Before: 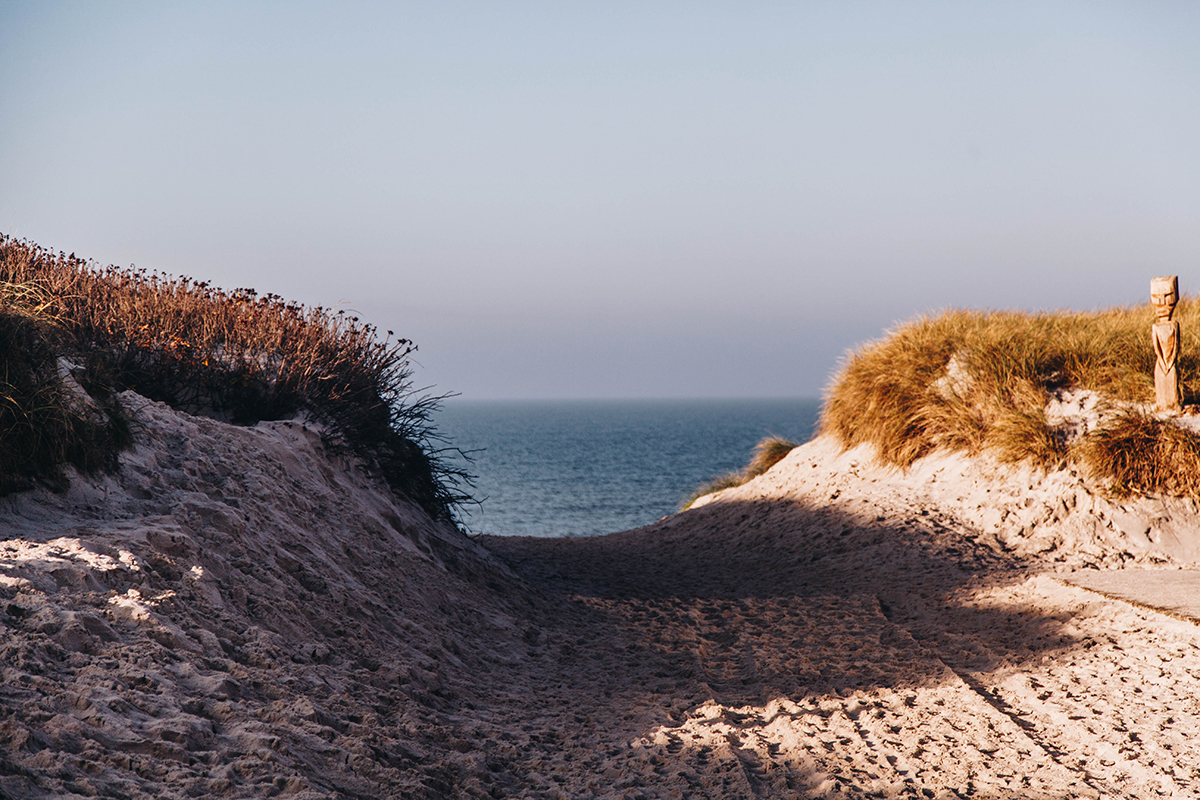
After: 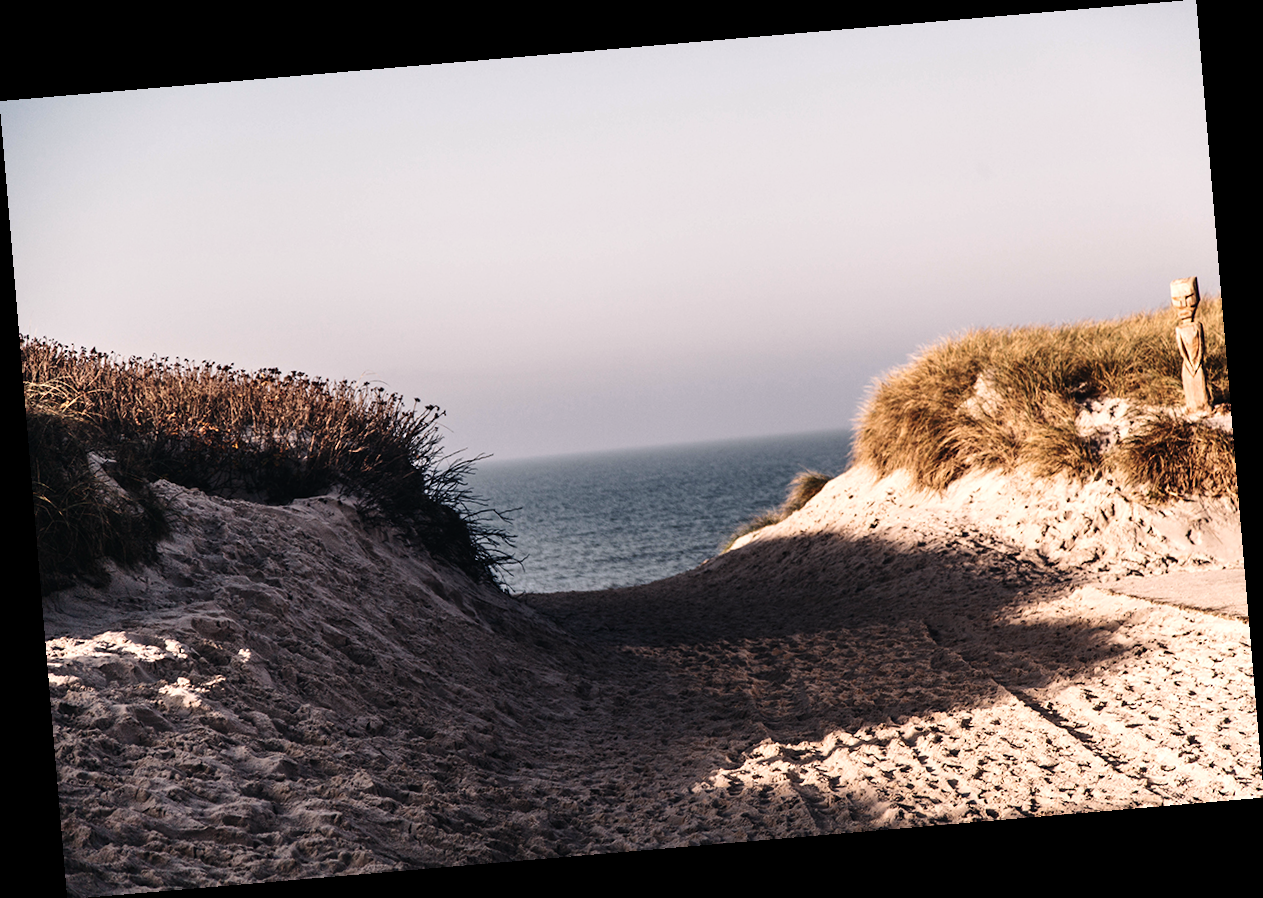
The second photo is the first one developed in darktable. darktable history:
rotate and perspective: rotation -4.86°, automatic cropping off
tone equalizer: -8 EV -0.417 EV, -7 EV -0.389 EV, -6 EV -0.333 EV, -5 EV -0.222 EV, -3 EV 0.222 EV, -2 EV 0.333 EV, -1 EV 0.389 EV, +0 EV 0.417 EV, edges refinement/feathering 500, mask exposure compensation -1.57 EV, preserve details no
color correction: highlights a* 3.84, highlights b* 5.07
contrast brightness saturation: contrast 0.1, saturation -0.3
